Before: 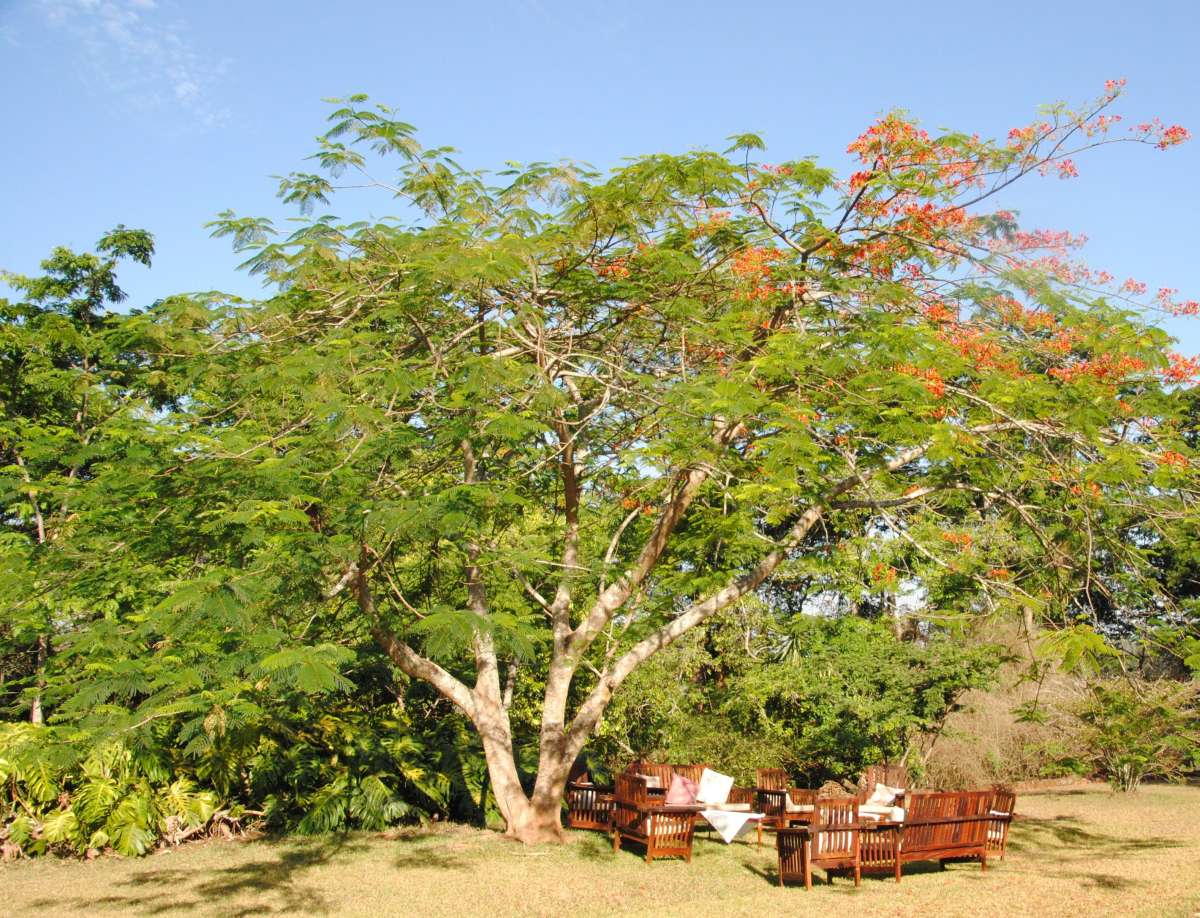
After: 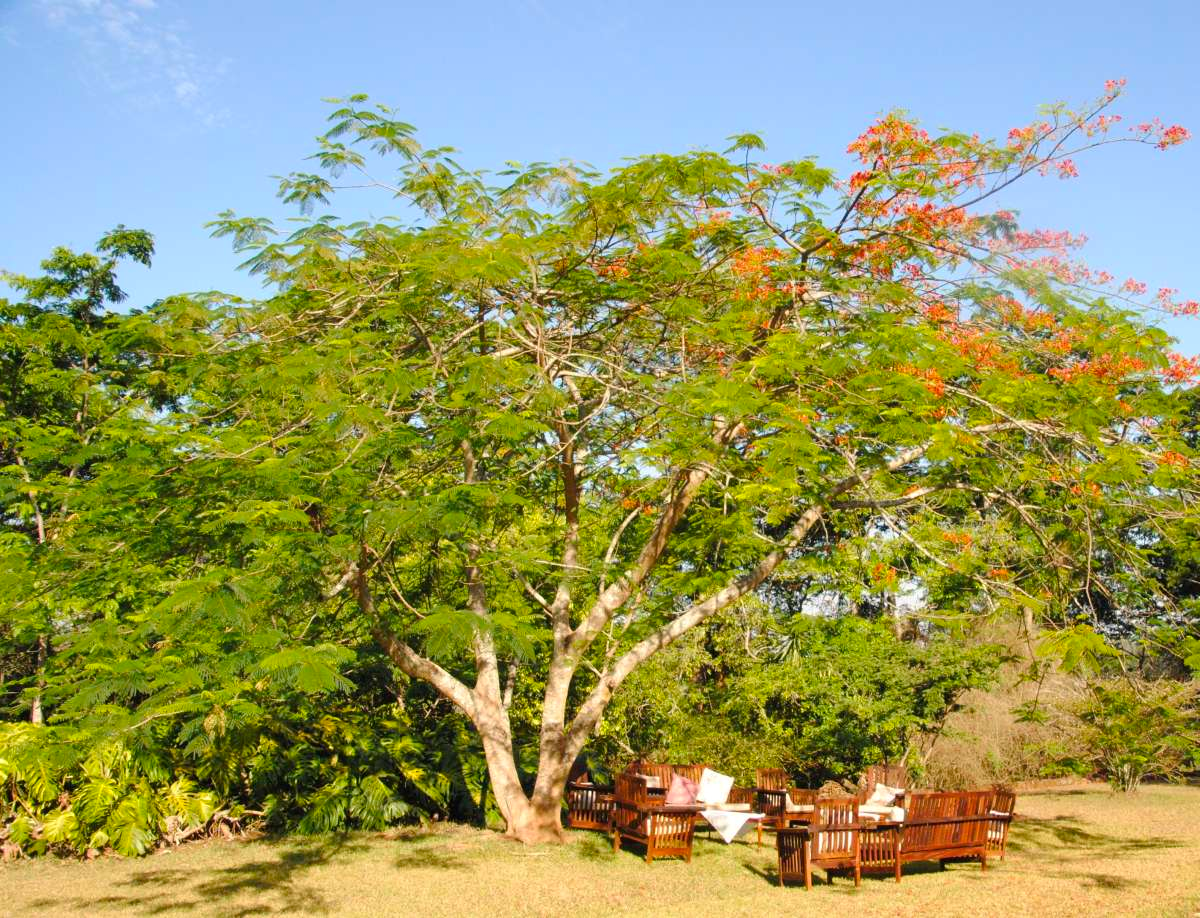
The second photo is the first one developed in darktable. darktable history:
color balance rgb: highlights gain › luminance 0.514%, highlights gain › chroma 0.387%, highlights gain › hue 43.15°, linear chroma grading › global chroma 9.676%, perceptual saturation grading › global saturation 0.708%, global vibrance 20%
